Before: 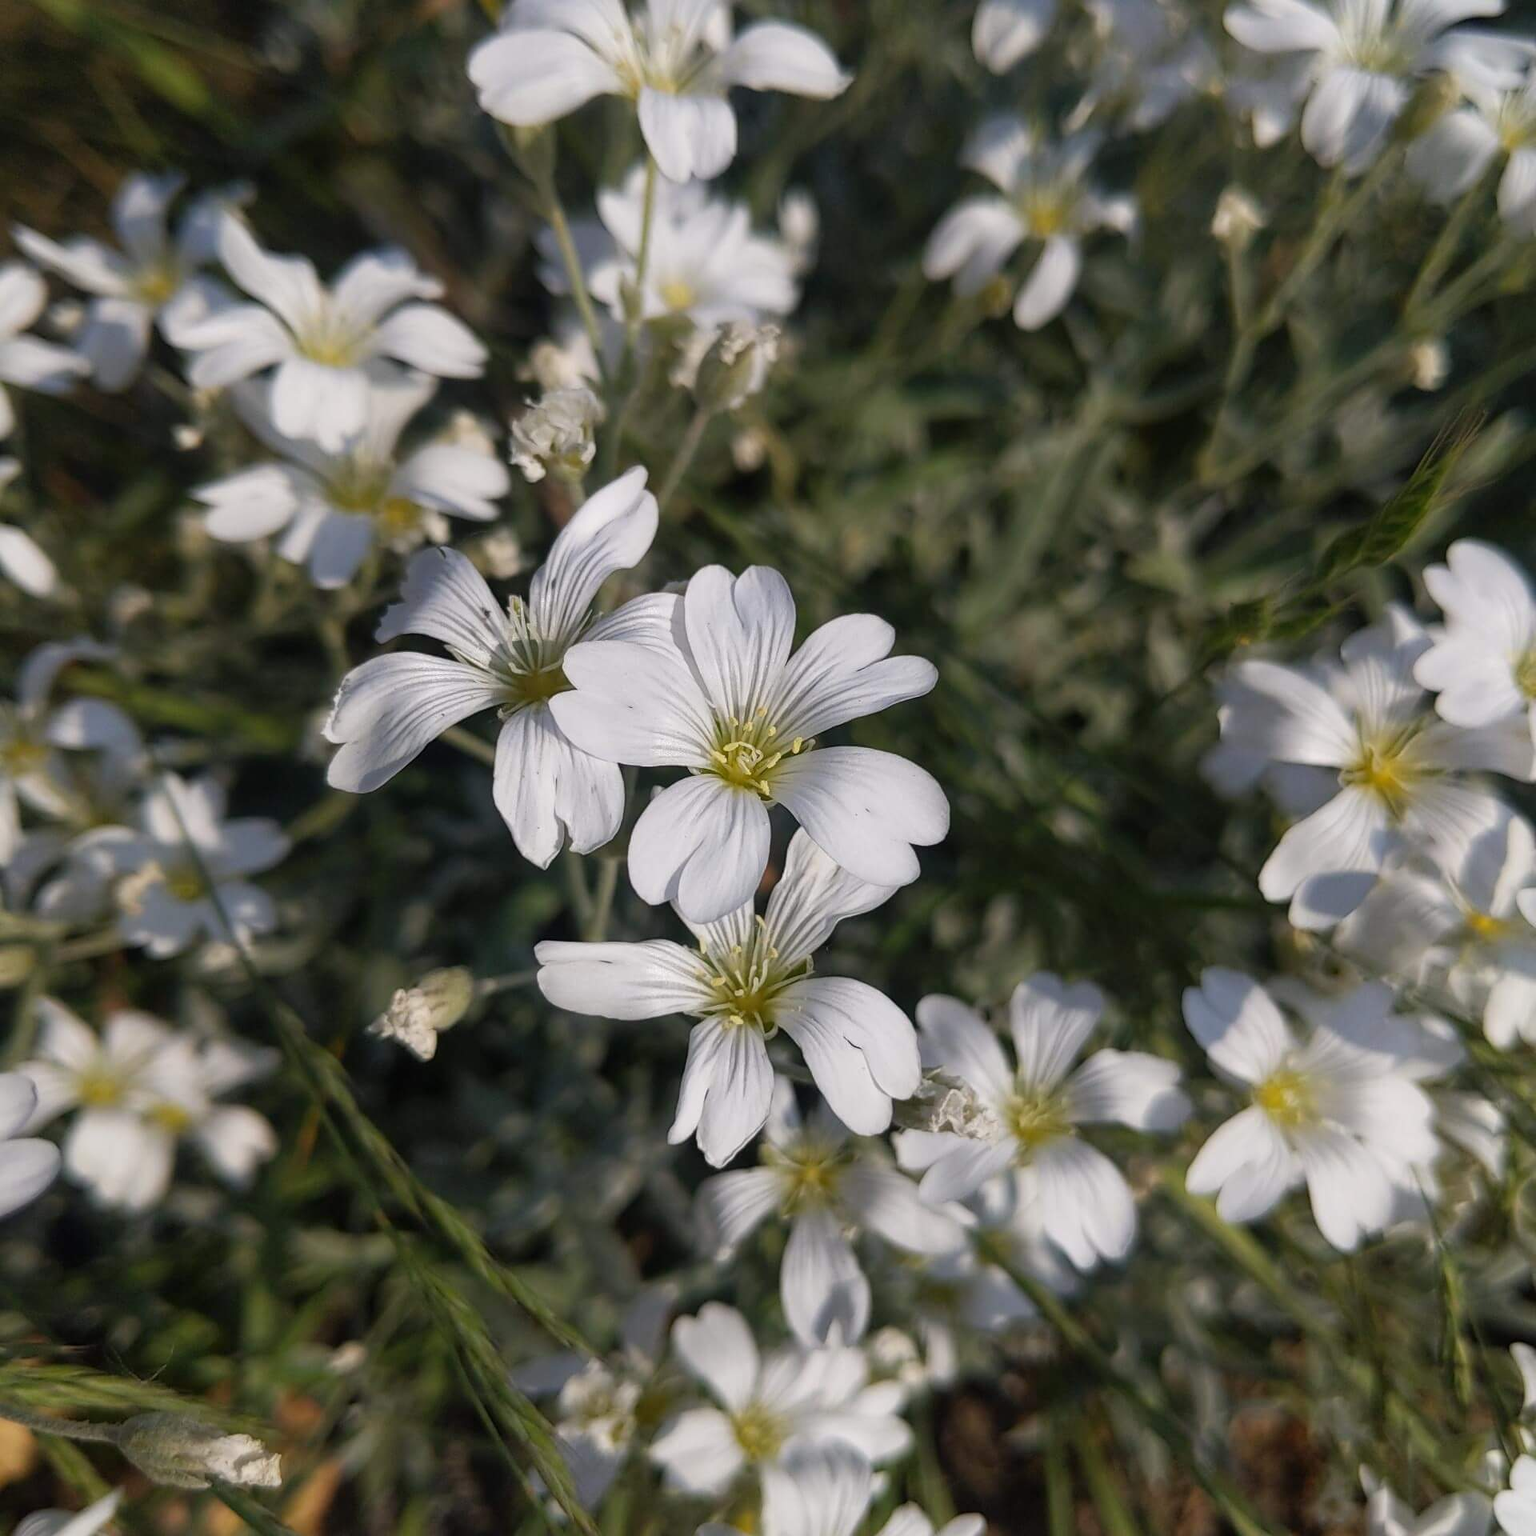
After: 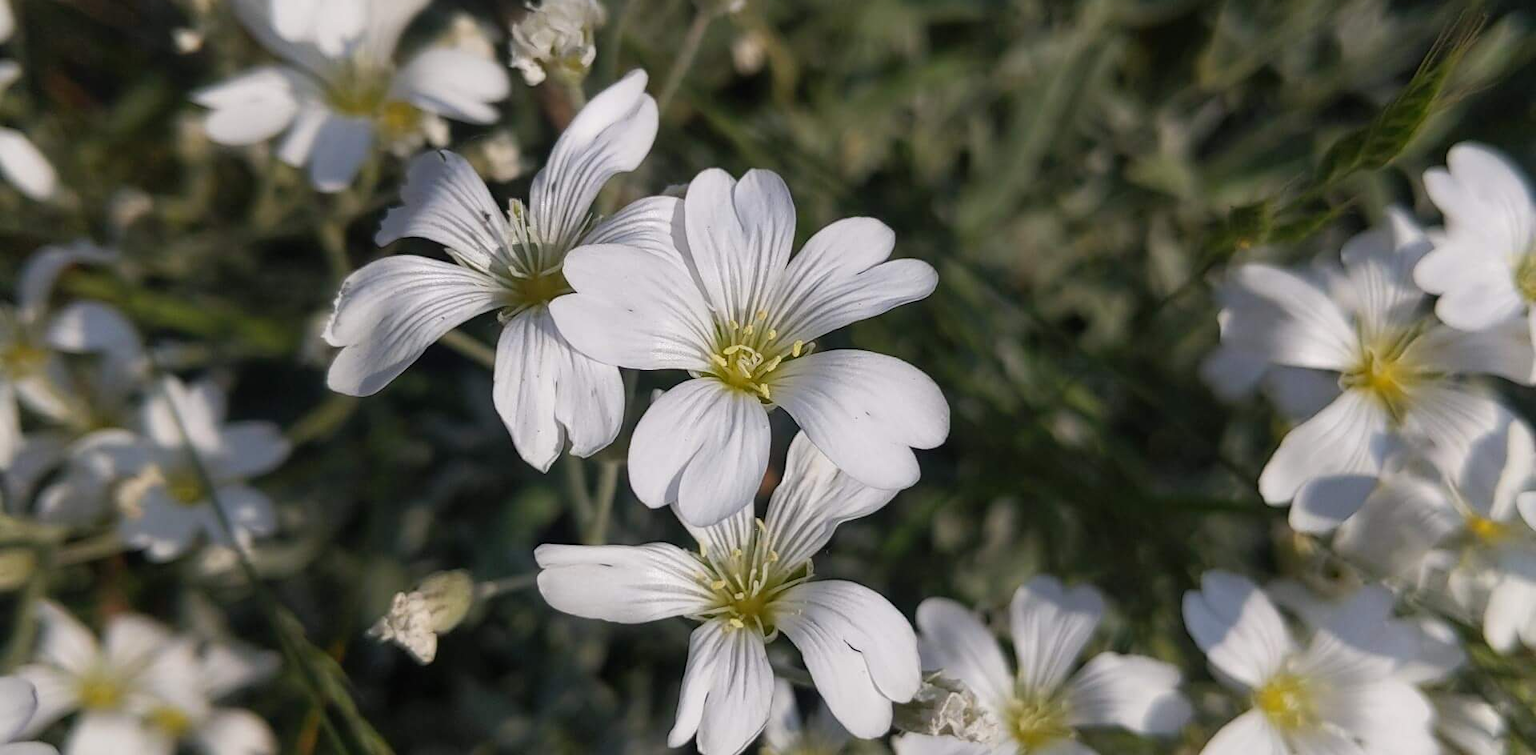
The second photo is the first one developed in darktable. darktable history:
crop and rotate: top 25.87%, bottom 24.964%
